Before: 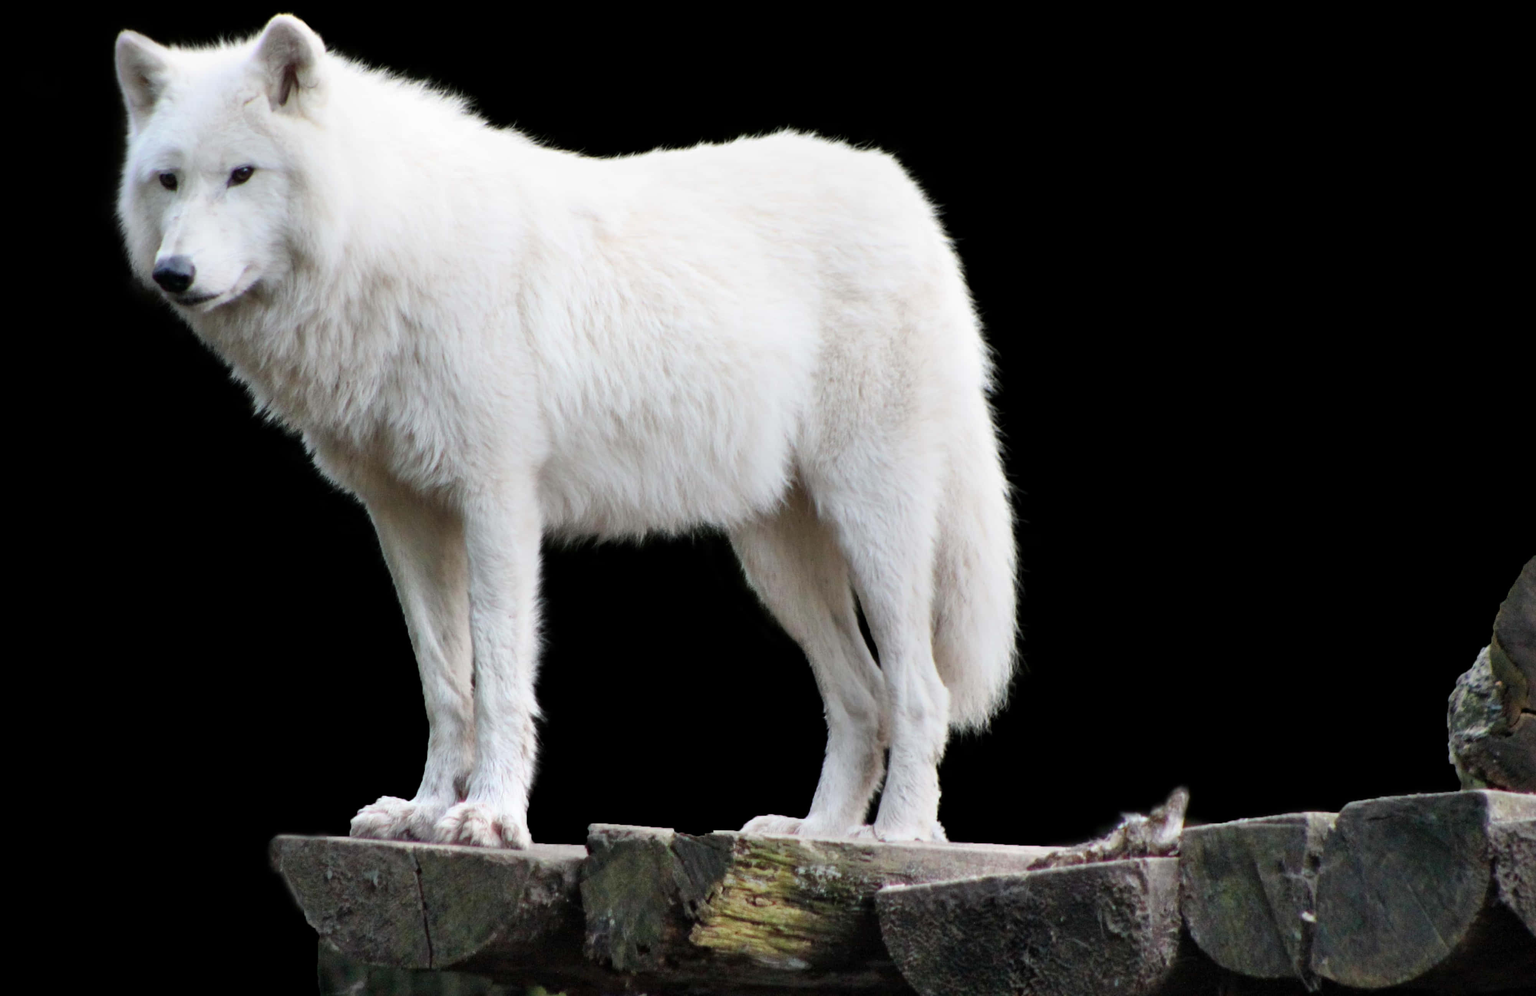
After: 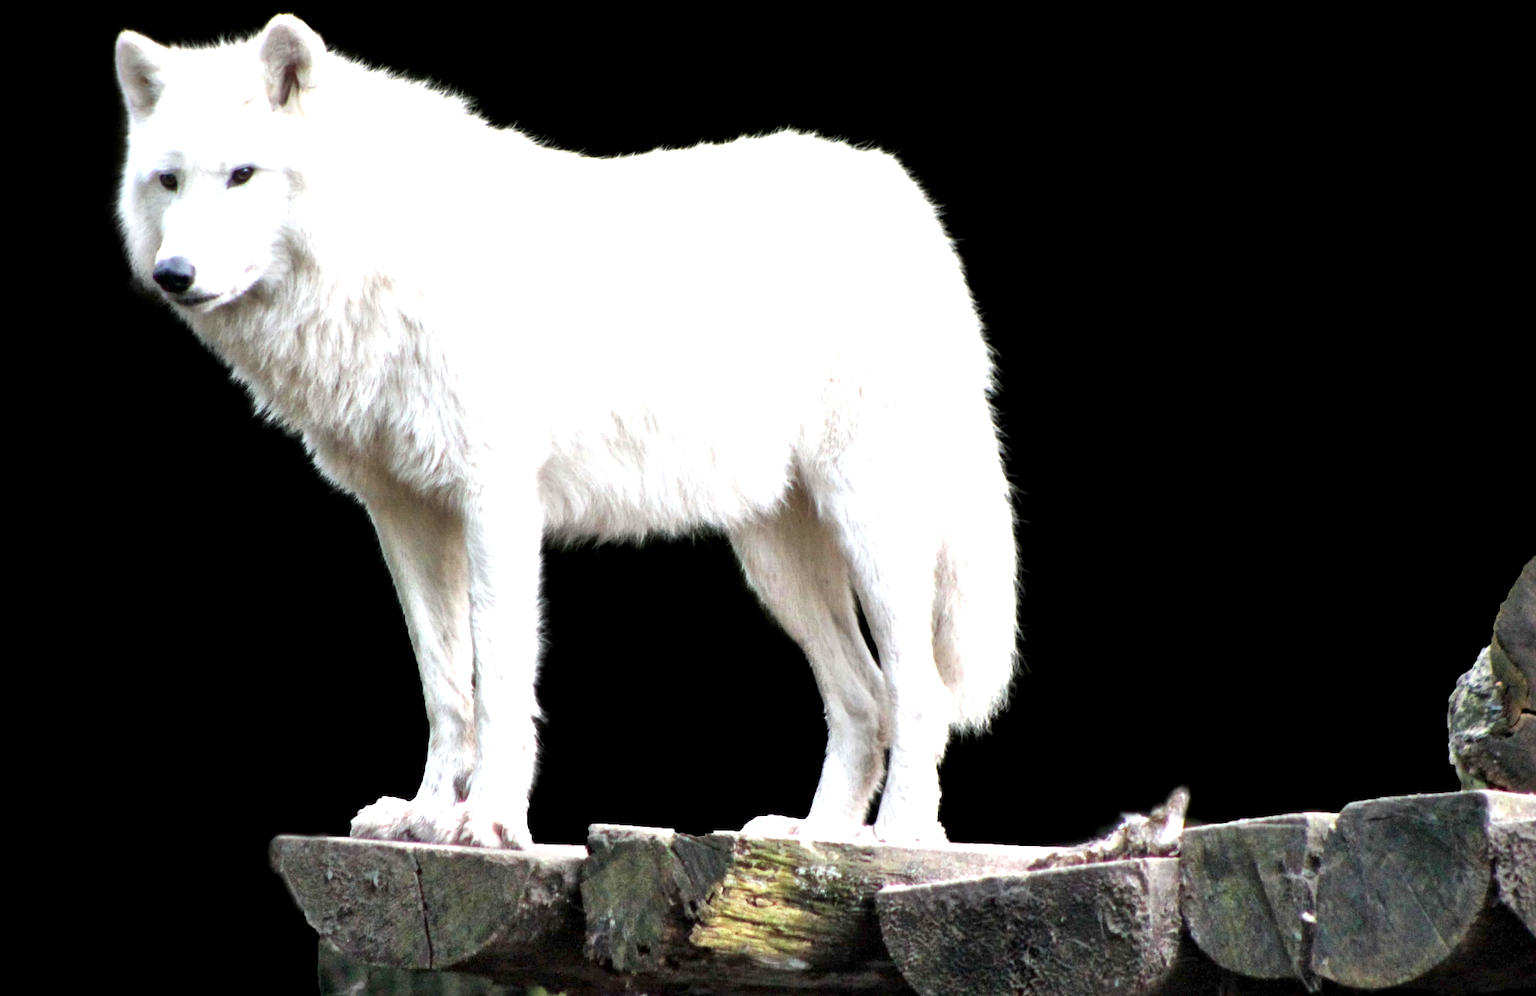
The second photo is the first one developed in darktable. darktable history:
local contrast: mode bilateral grid, contrast 20, coarseness 50, detail 120%, midtone range 0.2
exposure: black level correction 0.001, exposure 1.129 EV, compensate exposure bias true, compensate highlight preservation false
